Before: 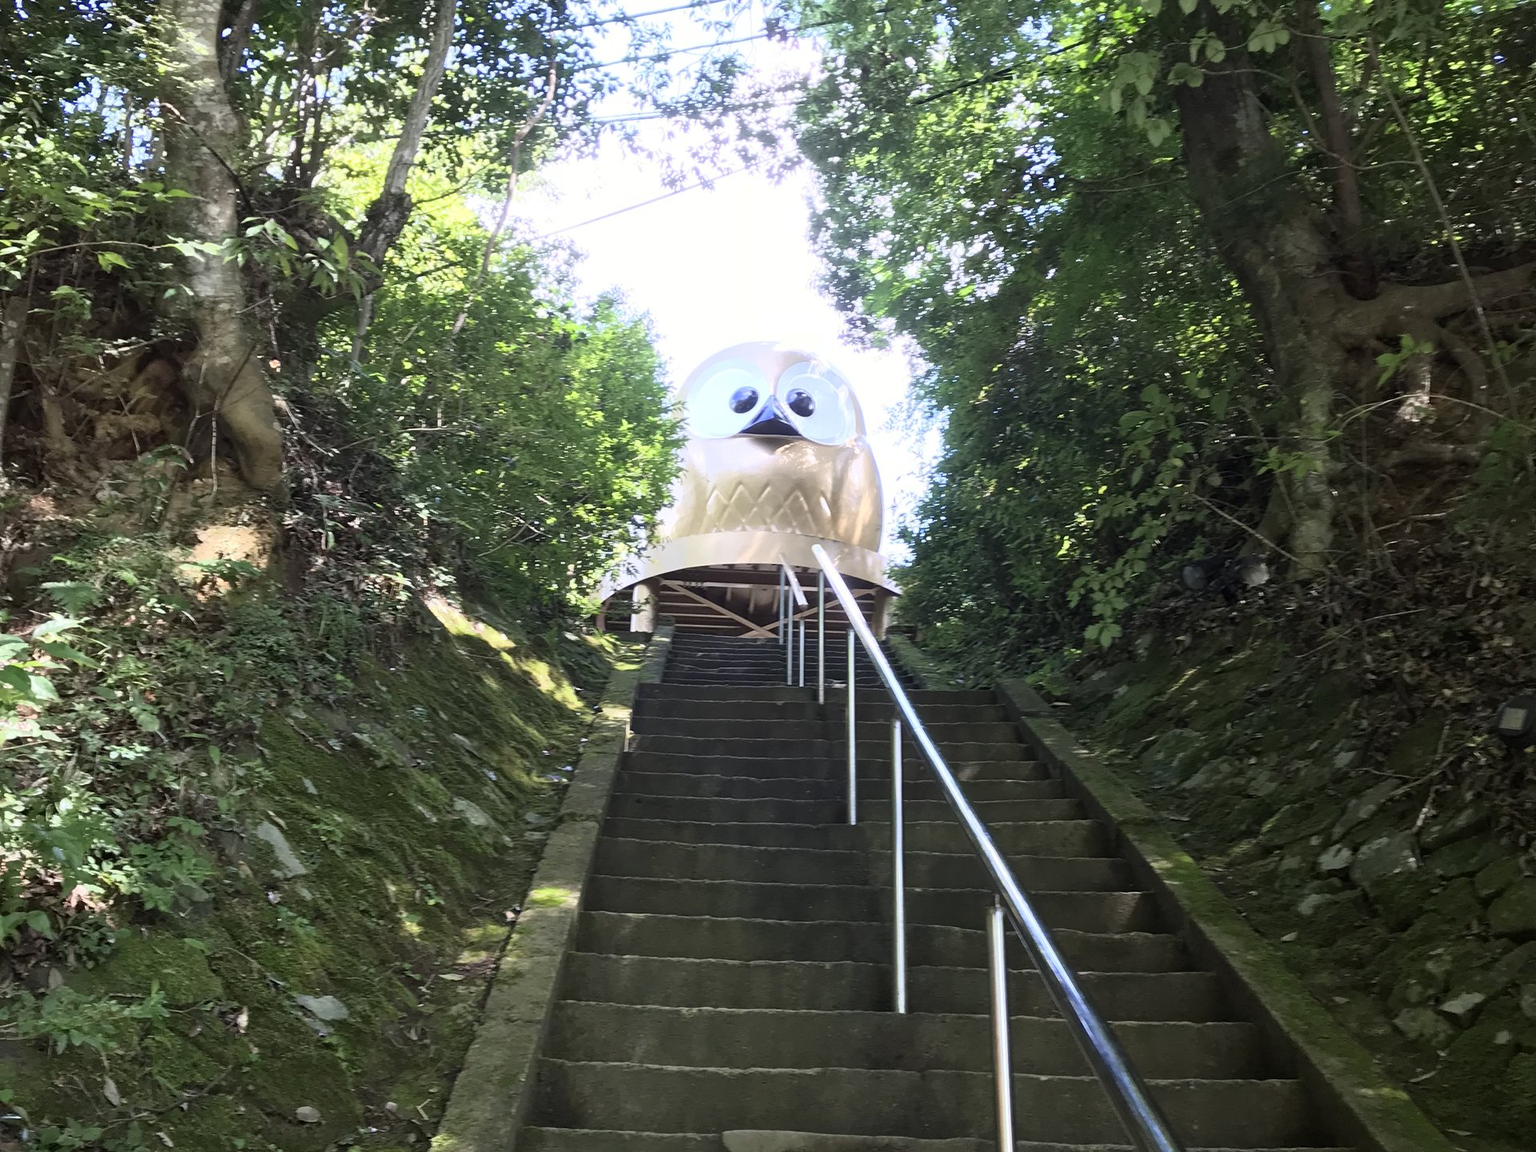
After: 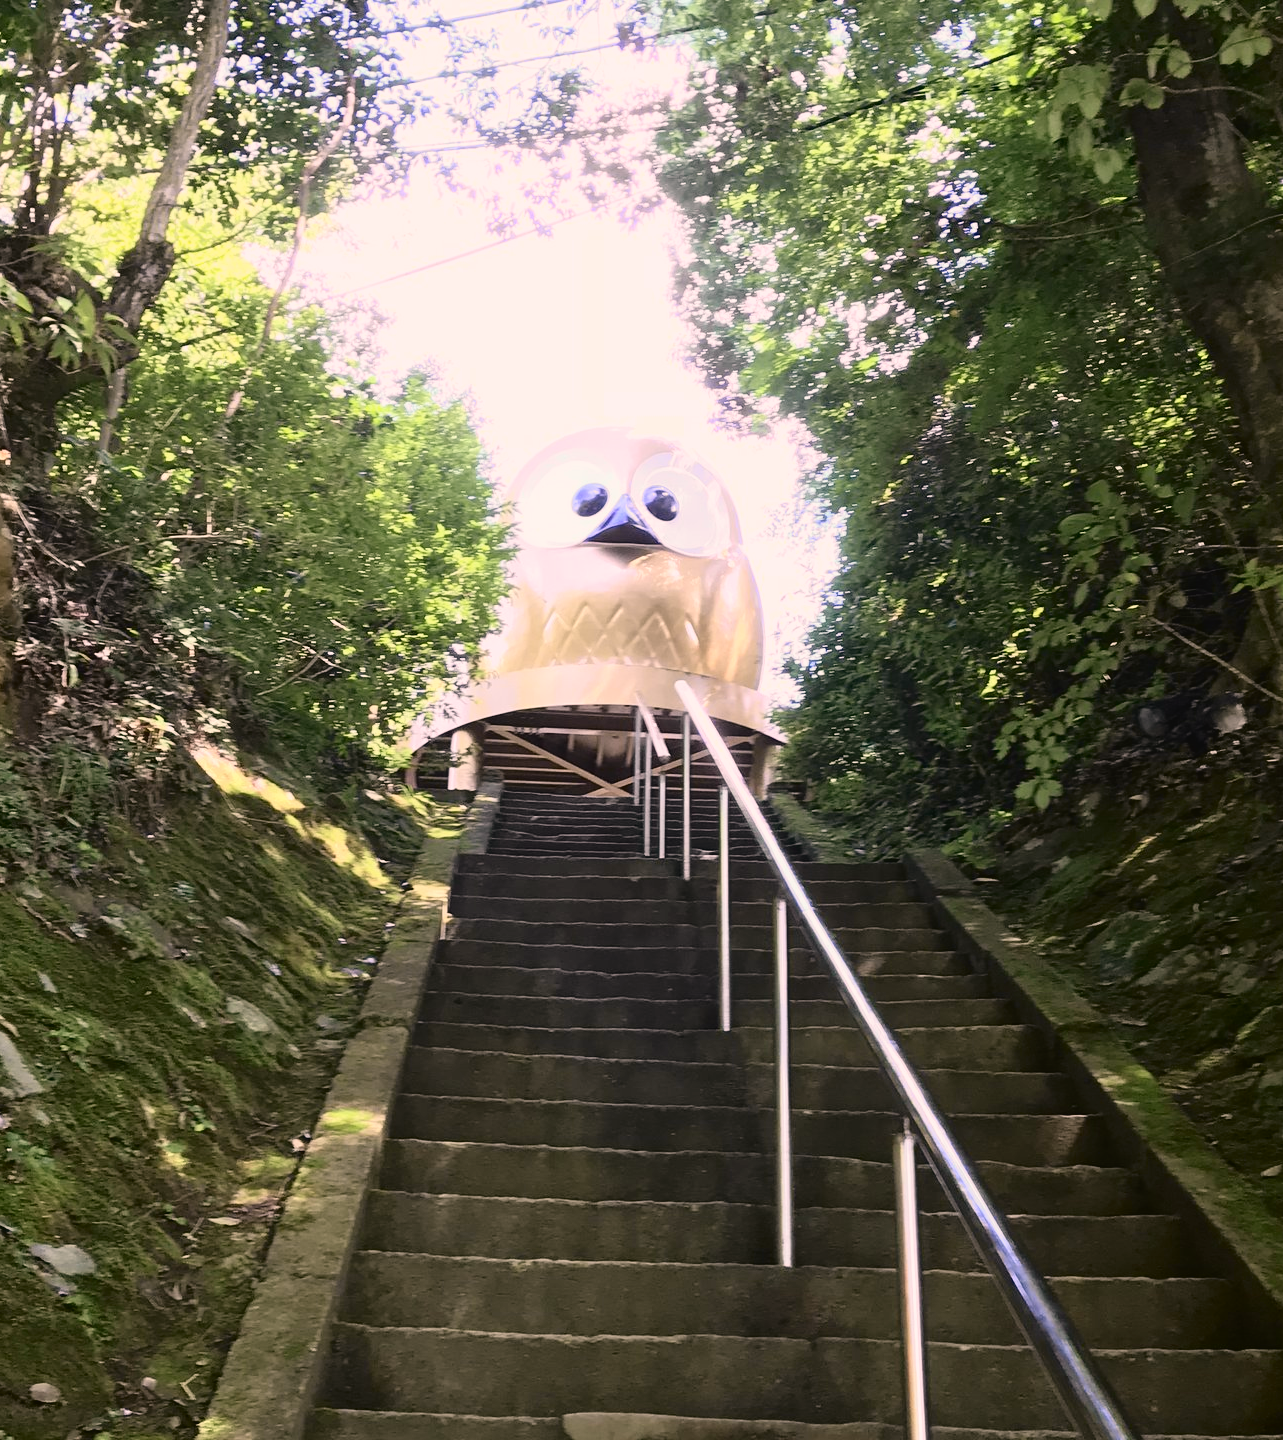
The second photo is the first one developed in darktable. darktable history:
crop and rotate: left 17.732%, right 15.423%
color correction: highlights a* 12.23, highlights b* 5.41
tone curve: curves: ch0 [(0.003, 0.029) (0.037, 0.036) (0.149, 0.117) (0.297, 0.318) (0.422, 0.474) (0.531, 0.6) (0.743, 0.809) (0.877, 0.901) (1, 0.98)]; ch1 [(0, 0) (0.305, 0.325) (0.453, 0.437) (0.482, 0.479) (0.501, 0.5) (0.506, 0.503) (0.567, 0.572) (0.605, 0.608) (0.668, 0.69) (1, 1)]; ch2 [(0, 0) (0.313, 0.306) (0.4, 0.399) (0.45, 0.48) (0.499, 0.502) (0.512, 0.523) (0.57, 0.595) (0.653, 0.662) (1, 1)], color space Lab, independent channels, preserve colors none
